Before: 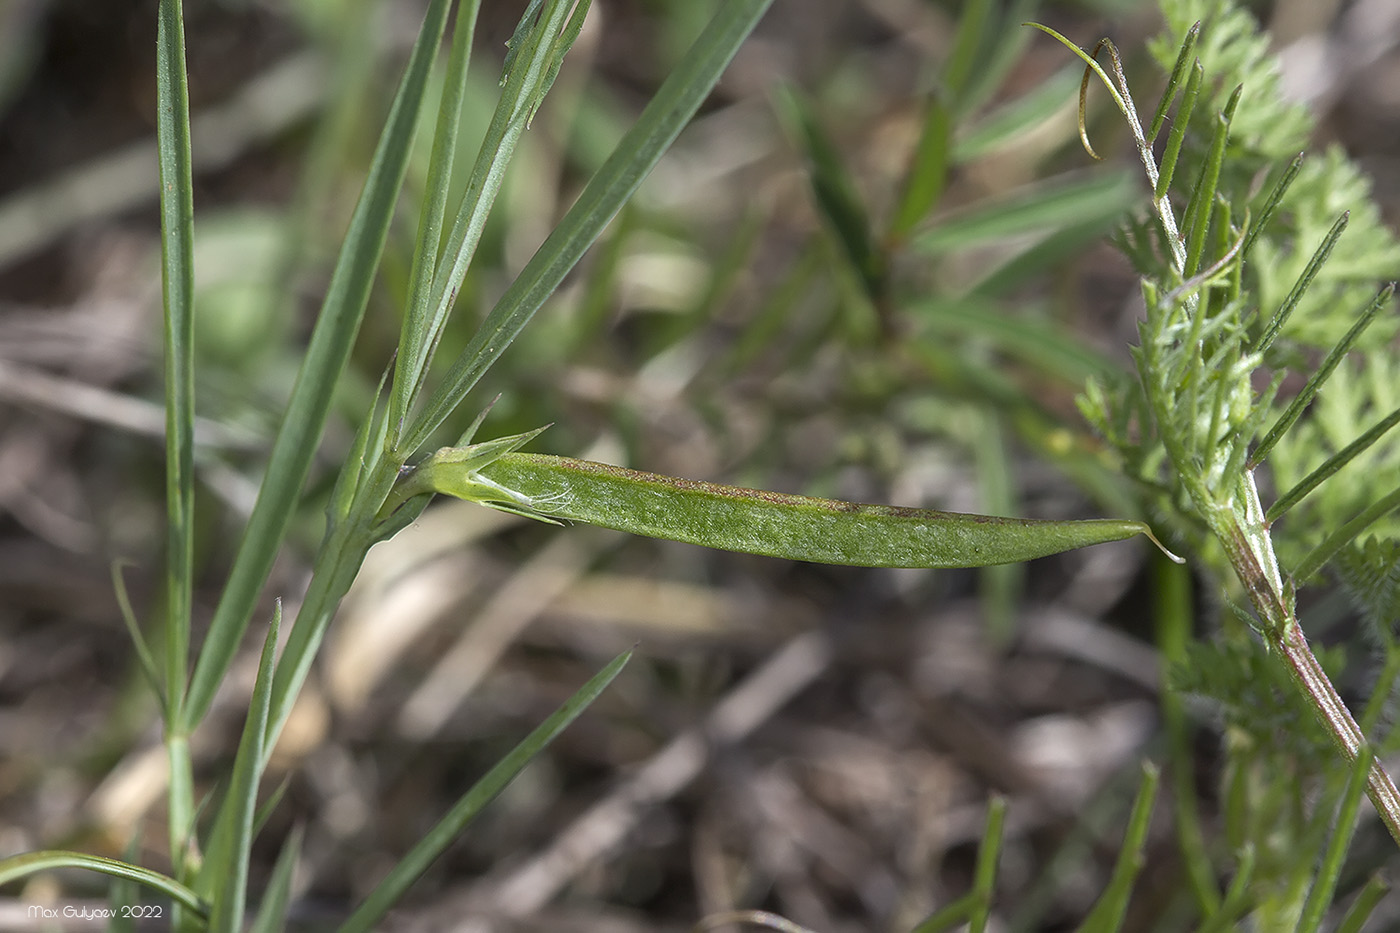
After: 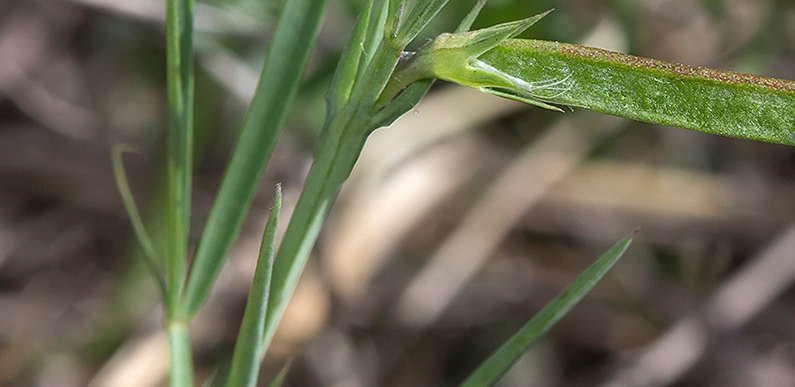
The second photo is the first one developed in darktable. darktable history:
crop: top 44.396%, right 43.179%, bottom 13.253%
